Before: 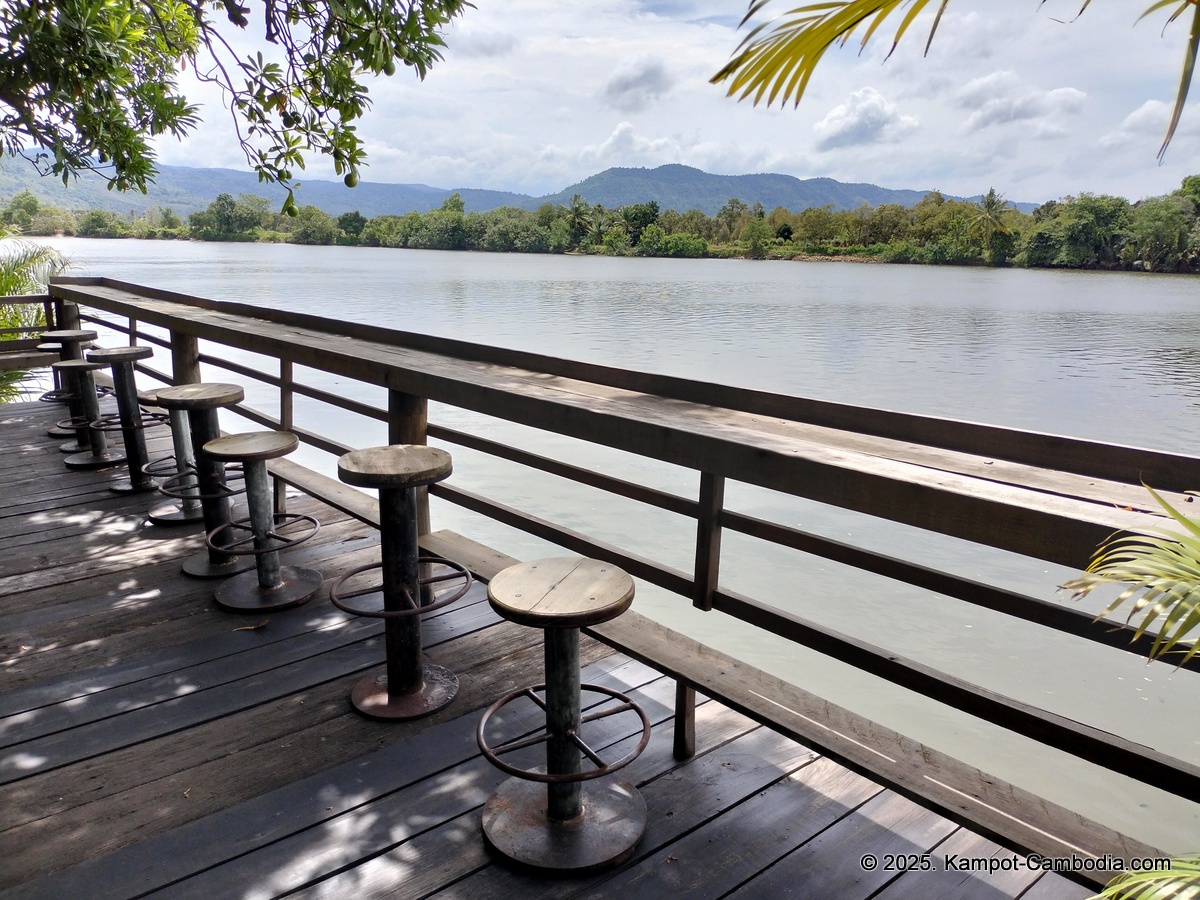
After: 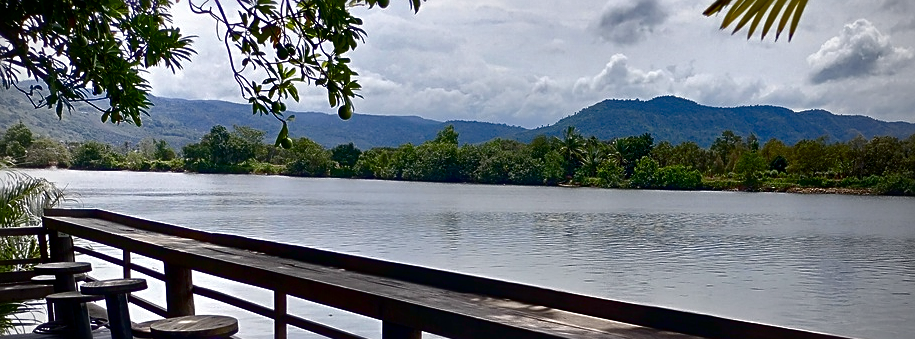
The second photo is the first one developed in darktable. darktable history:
contrast brightness saturation: brightness -0.507
crop: left 0.528%, top 7.651%, right 23.221%, bottom 54.575%
color balance rgb: power › chroma 1.016%, power › hue 254.08°, perceptual saturation grading › global saturation 0.324%, perceptual saturation grading › highlights -17.92%, perceptual saturation grading › mid-tones 32.664%, perceptual saturation grading › shadows 50.398%, global vibrance 20%
sharpen: on, module defaults
vignetting: fall-off start 71.59%
